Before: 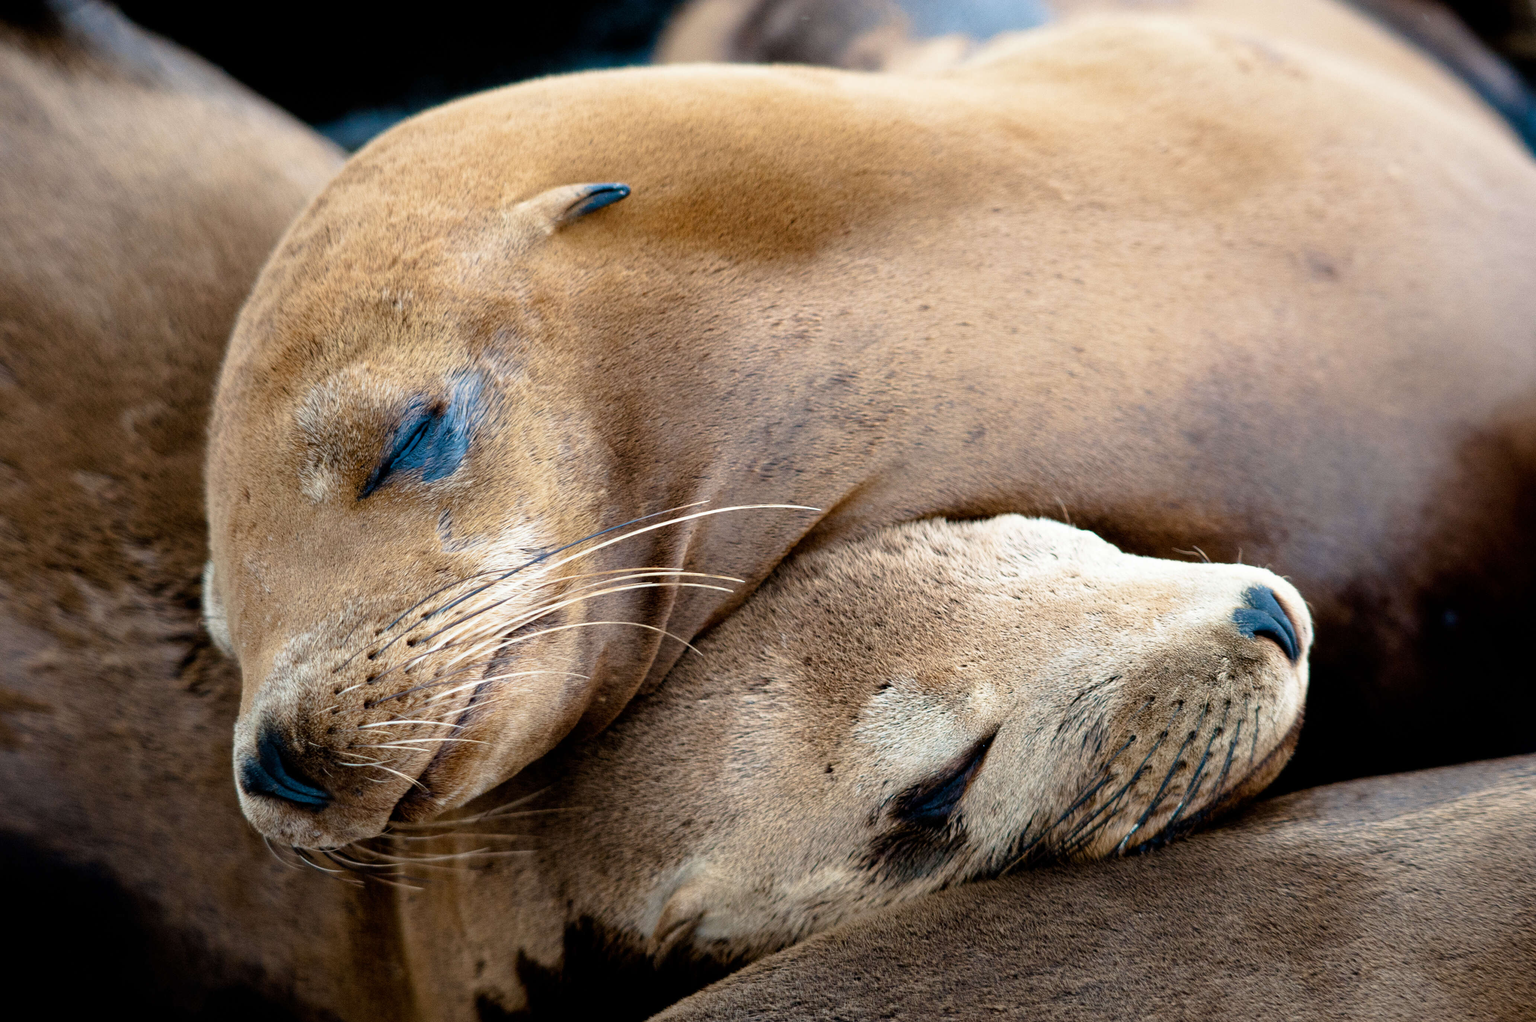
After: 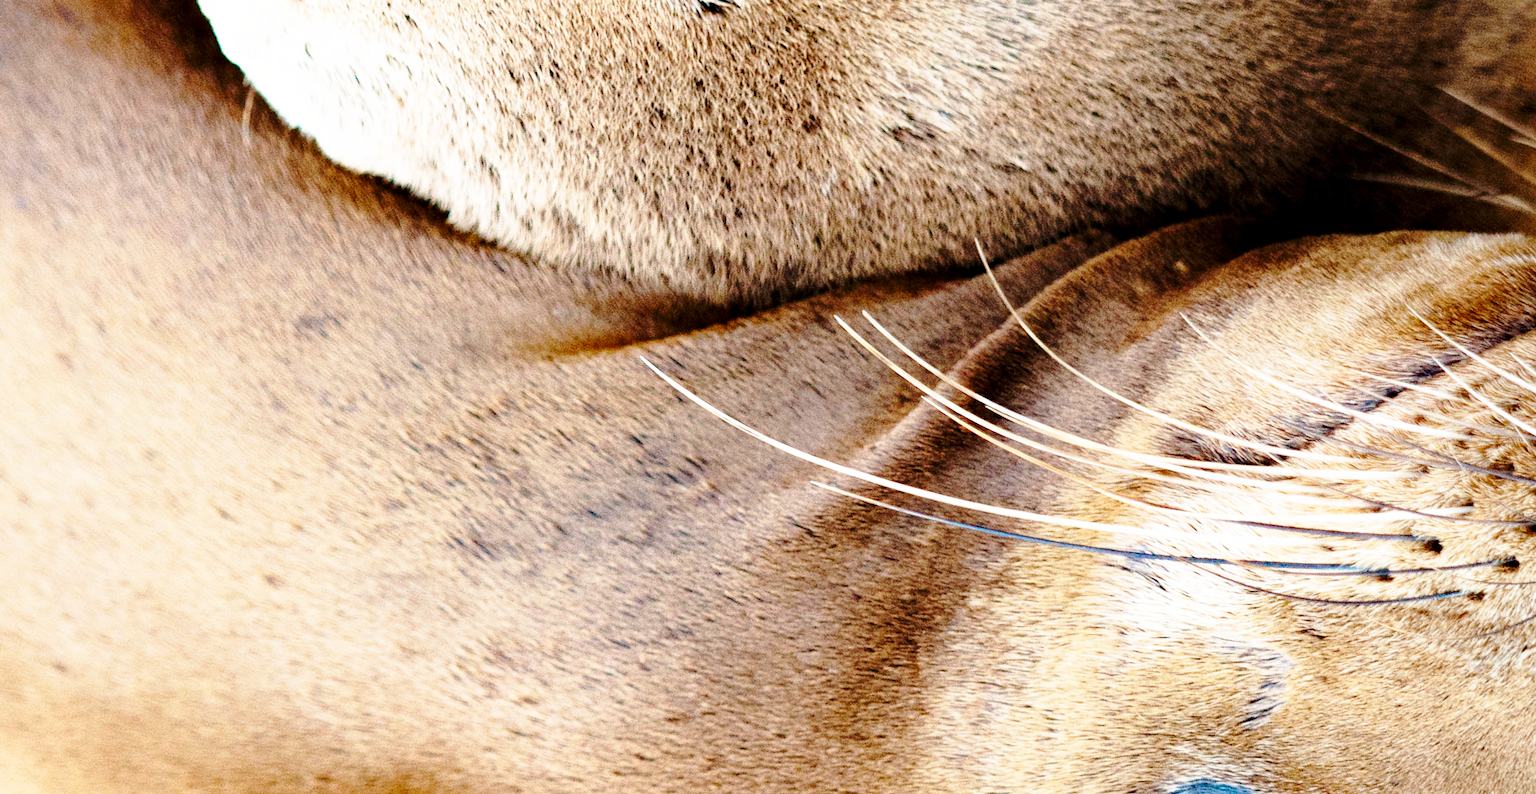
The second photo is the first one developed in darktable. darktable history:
crop and rotate: angle 148.55°, left 9.131%, top 15.639%, right 4.47%, bottom 17.179%
exposure: black level correction 0.001, compensate exposure bias true, compensate highlight preservation false
base curve: curves: ch0 [(0, 0) (0.028, 0.03) (0.105, 0.232) (0.387, 0.748) (0.754, 0.968) (1, 1)], preserve colors none
haze removal: compatibility mode true, adaptive false
